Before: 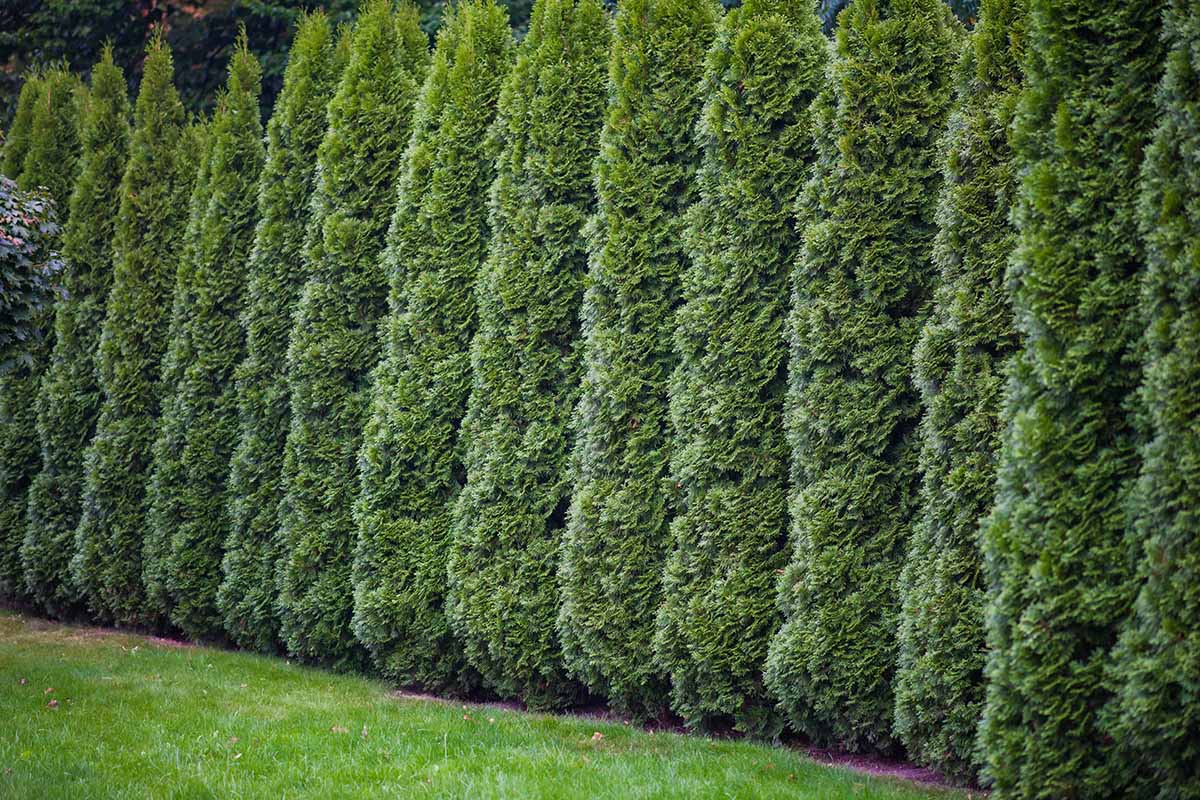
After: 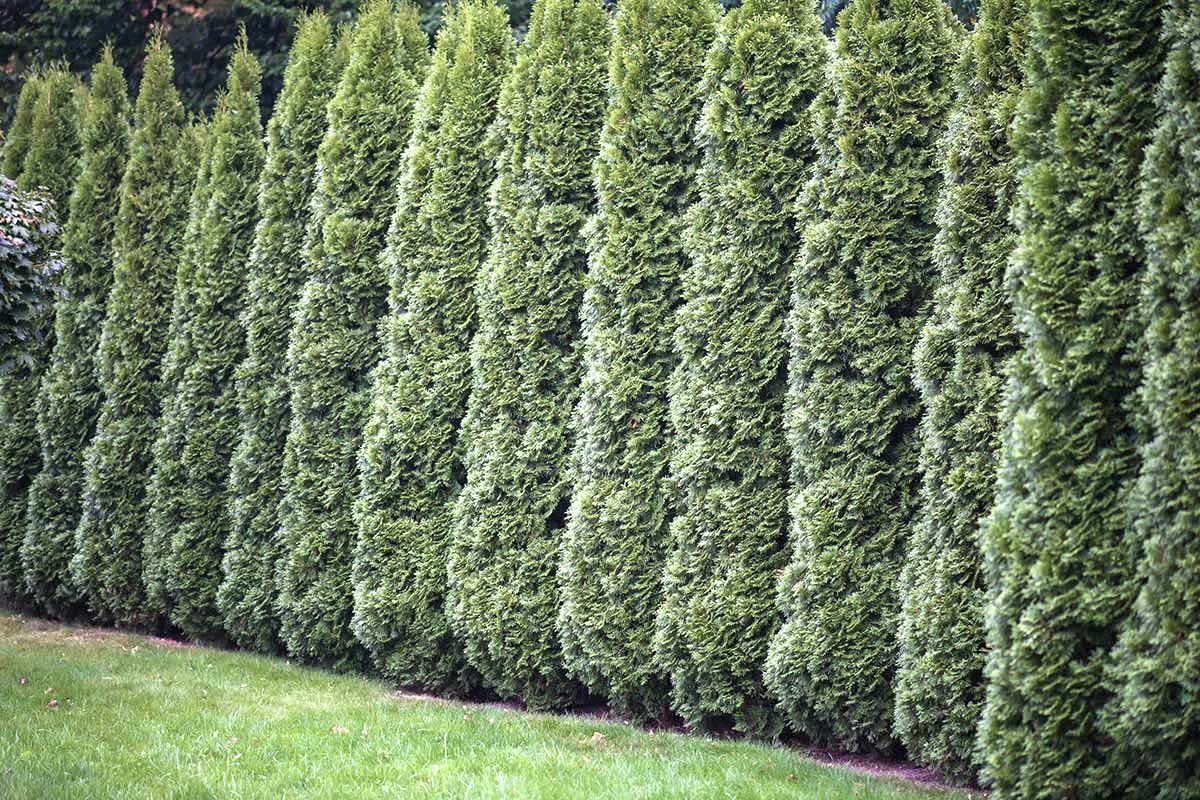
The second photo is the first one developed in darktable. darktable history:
contrast brightness saturation: contrast 0.102, saturation -0.352
exposure: black level correction 0, exposure 0.95 EV, compensate highlight preservation false
